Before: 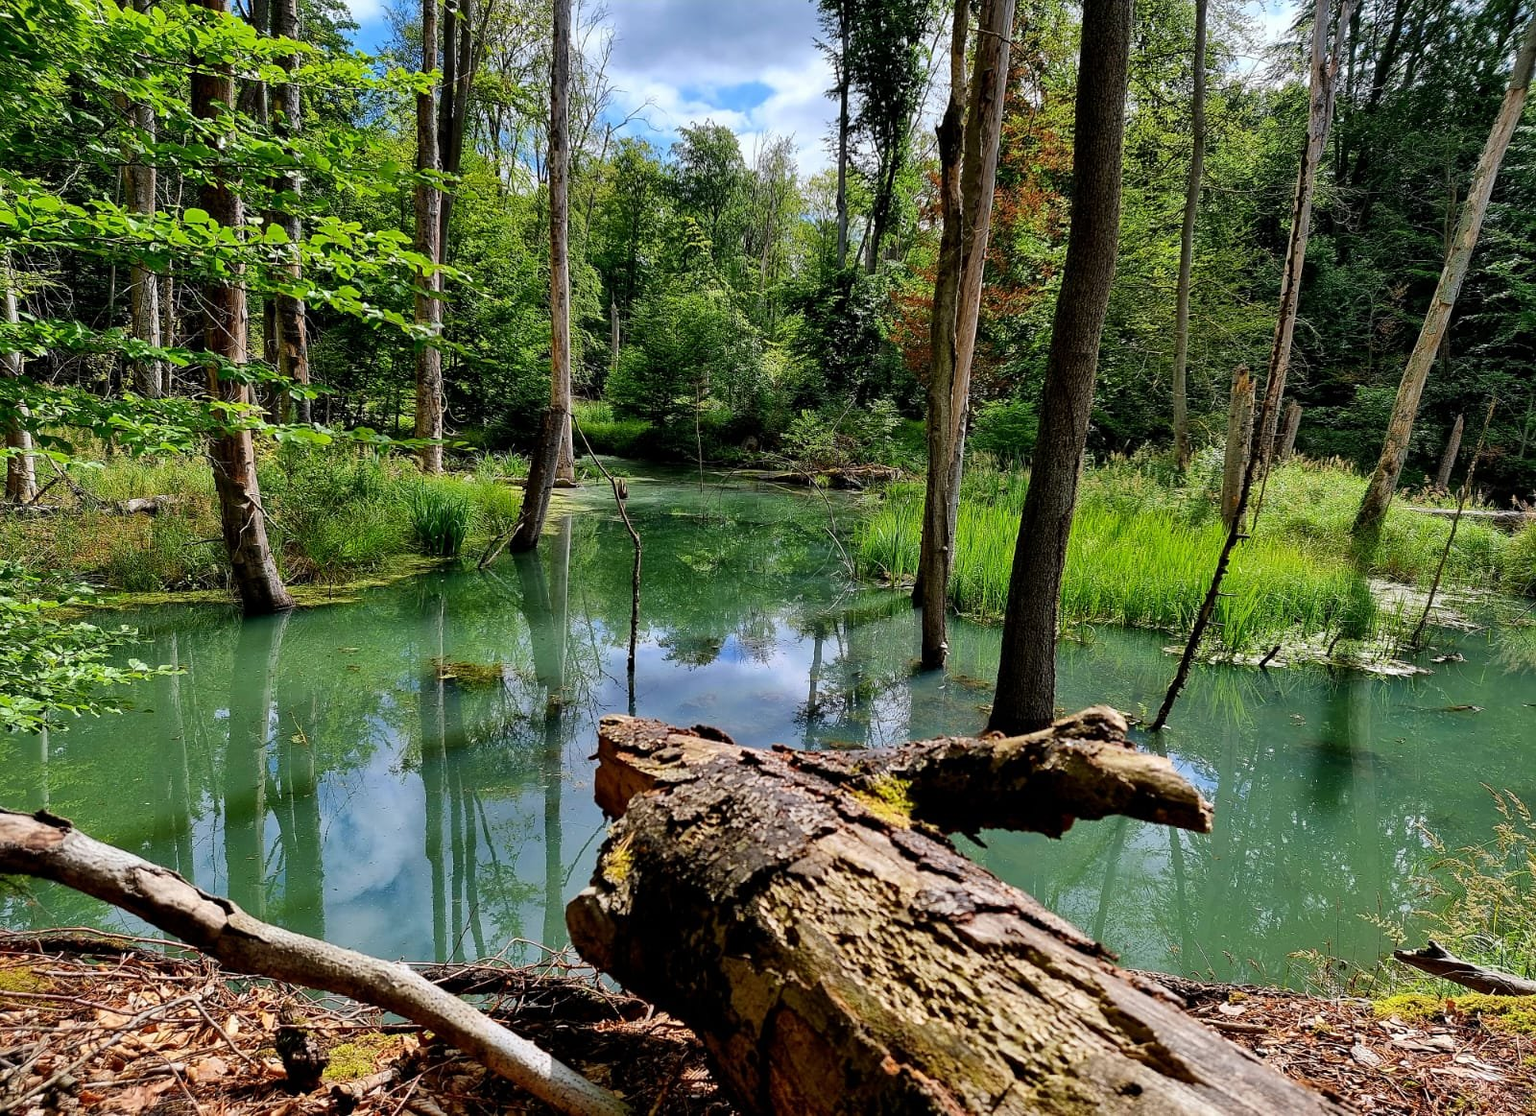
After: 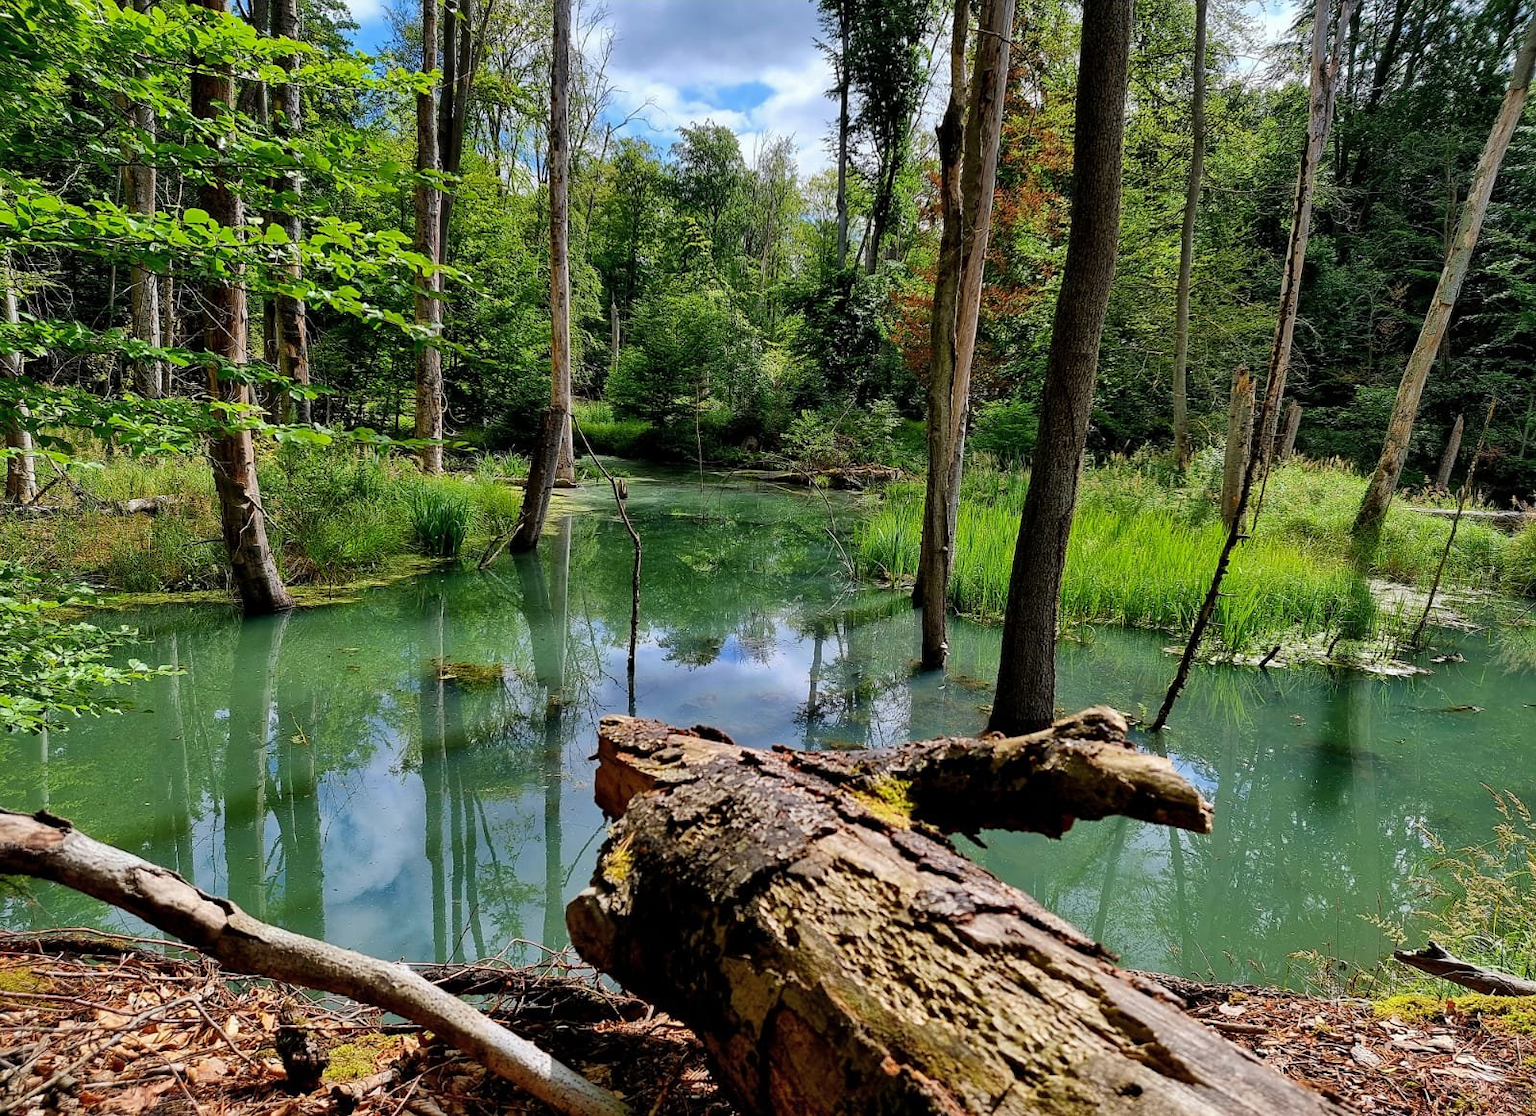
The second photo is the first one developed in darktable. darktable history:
shadows and highlights: shadows 25.07, highlights -25.82
